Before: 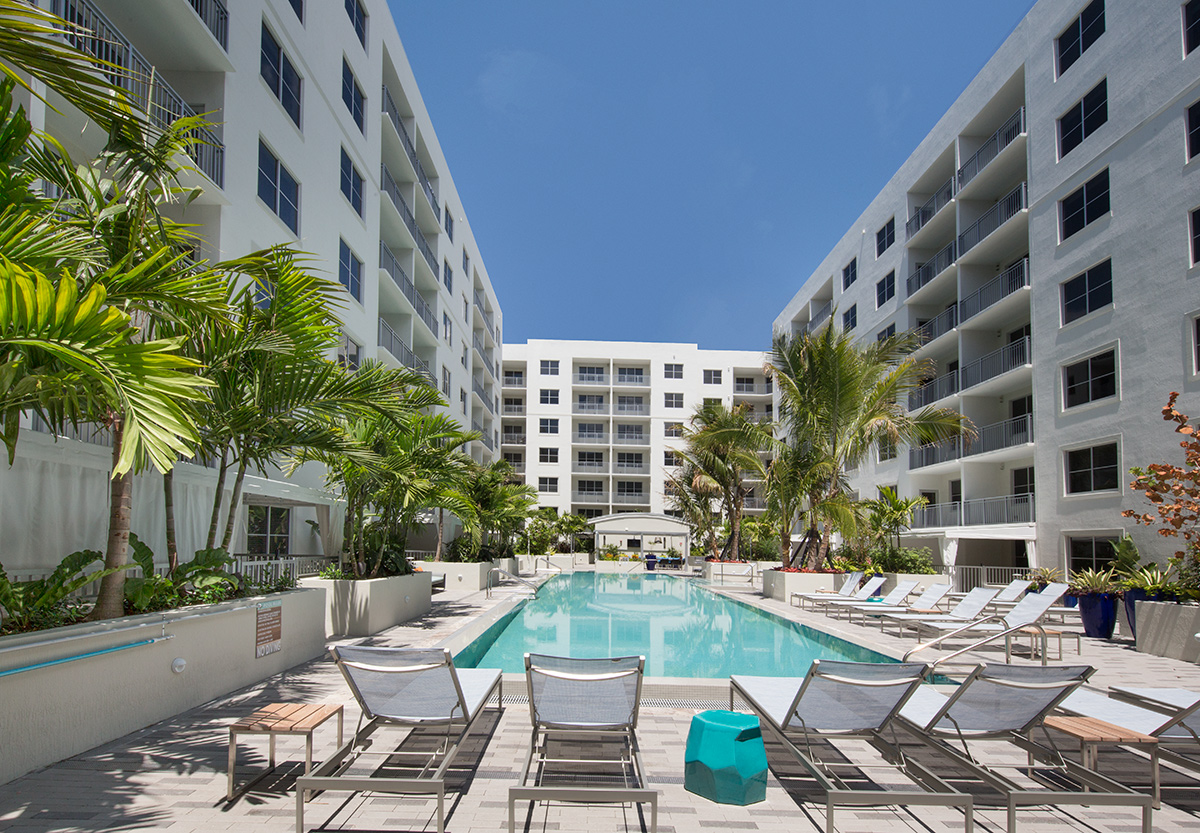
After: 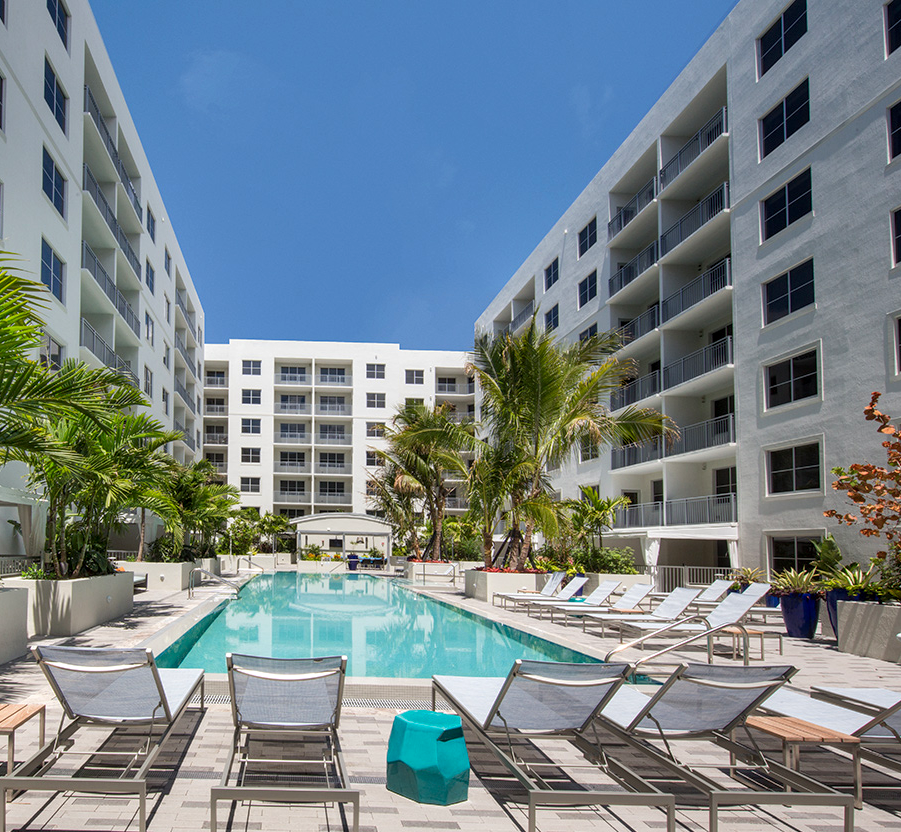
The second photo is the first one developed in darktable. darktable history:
contrast brightness saturation: contrast 0.039, saturation 0.157
crop and rotate: left 24.888%
local contrast: on, module defaults
tone equalizer: mask exposure compensation -0.514 EV
